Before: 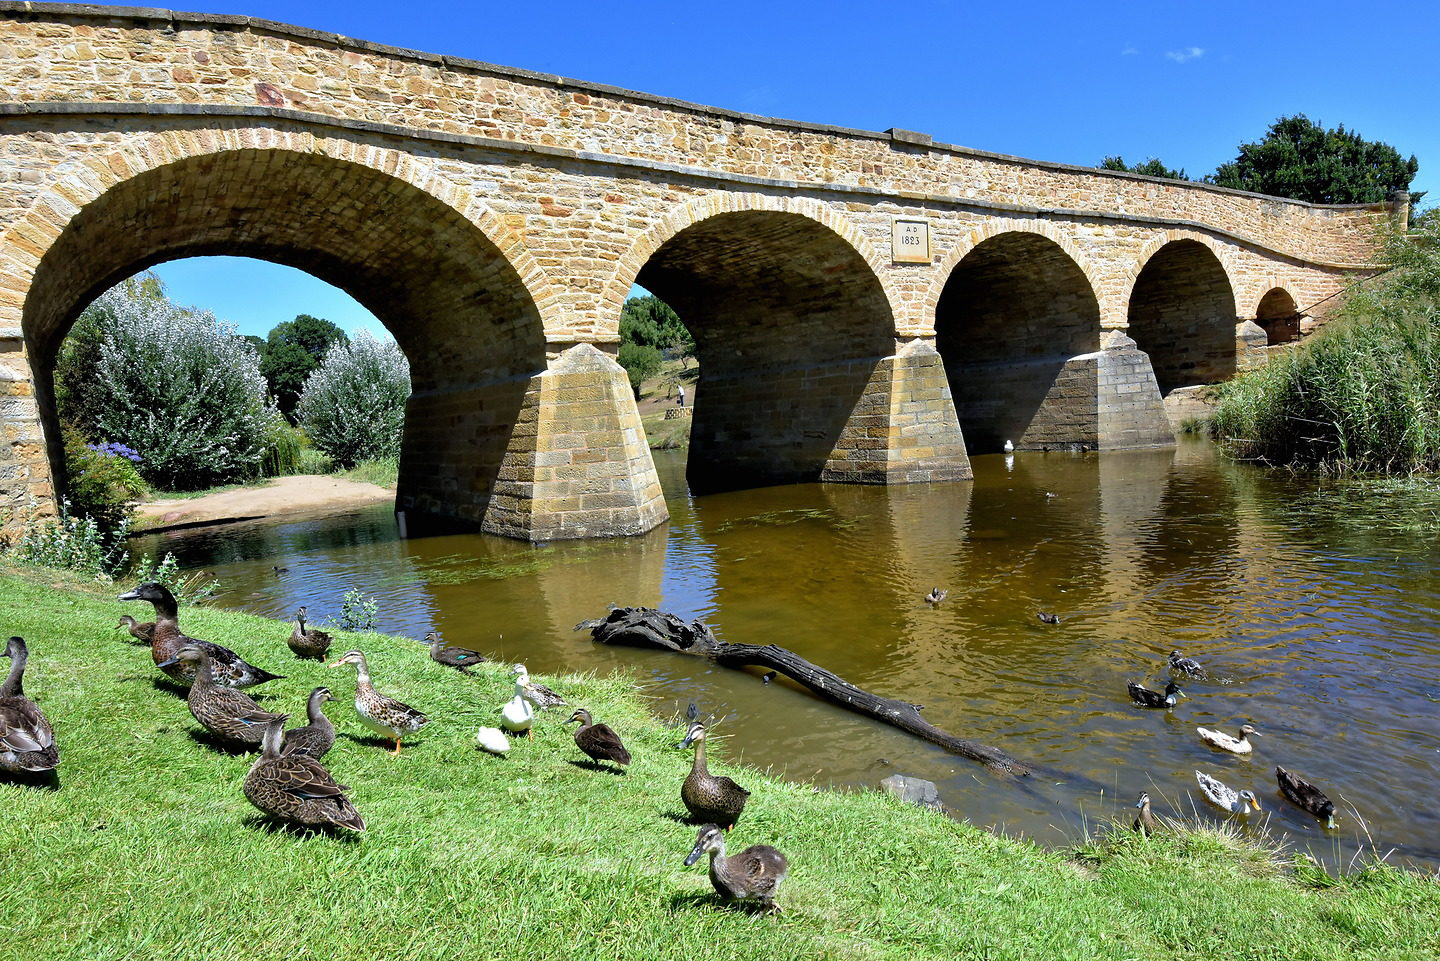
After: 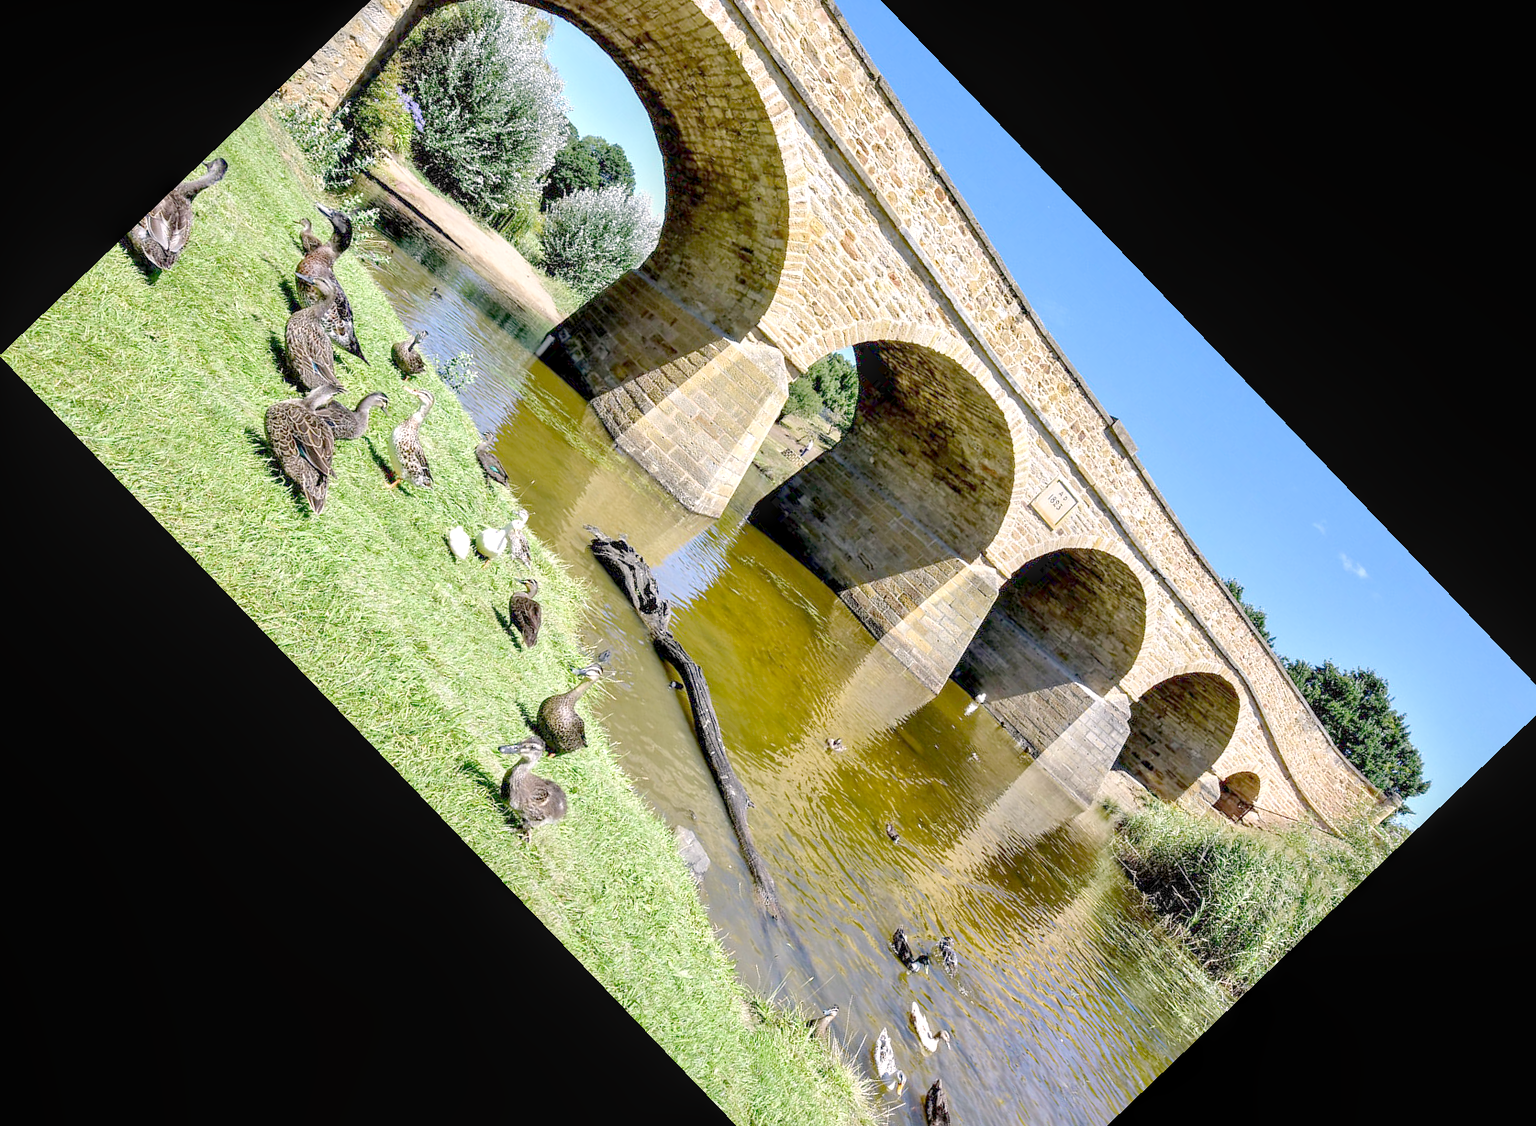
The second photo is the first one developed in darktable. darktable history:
color correction: highlights a* 3.22, highlights b* 1.93, saturation 1.19
local contrast: highlights 59%, detail 145%
crop and rotate: angle -46.26°, top 16.234%, right 0.912%, bottom 11.704%
